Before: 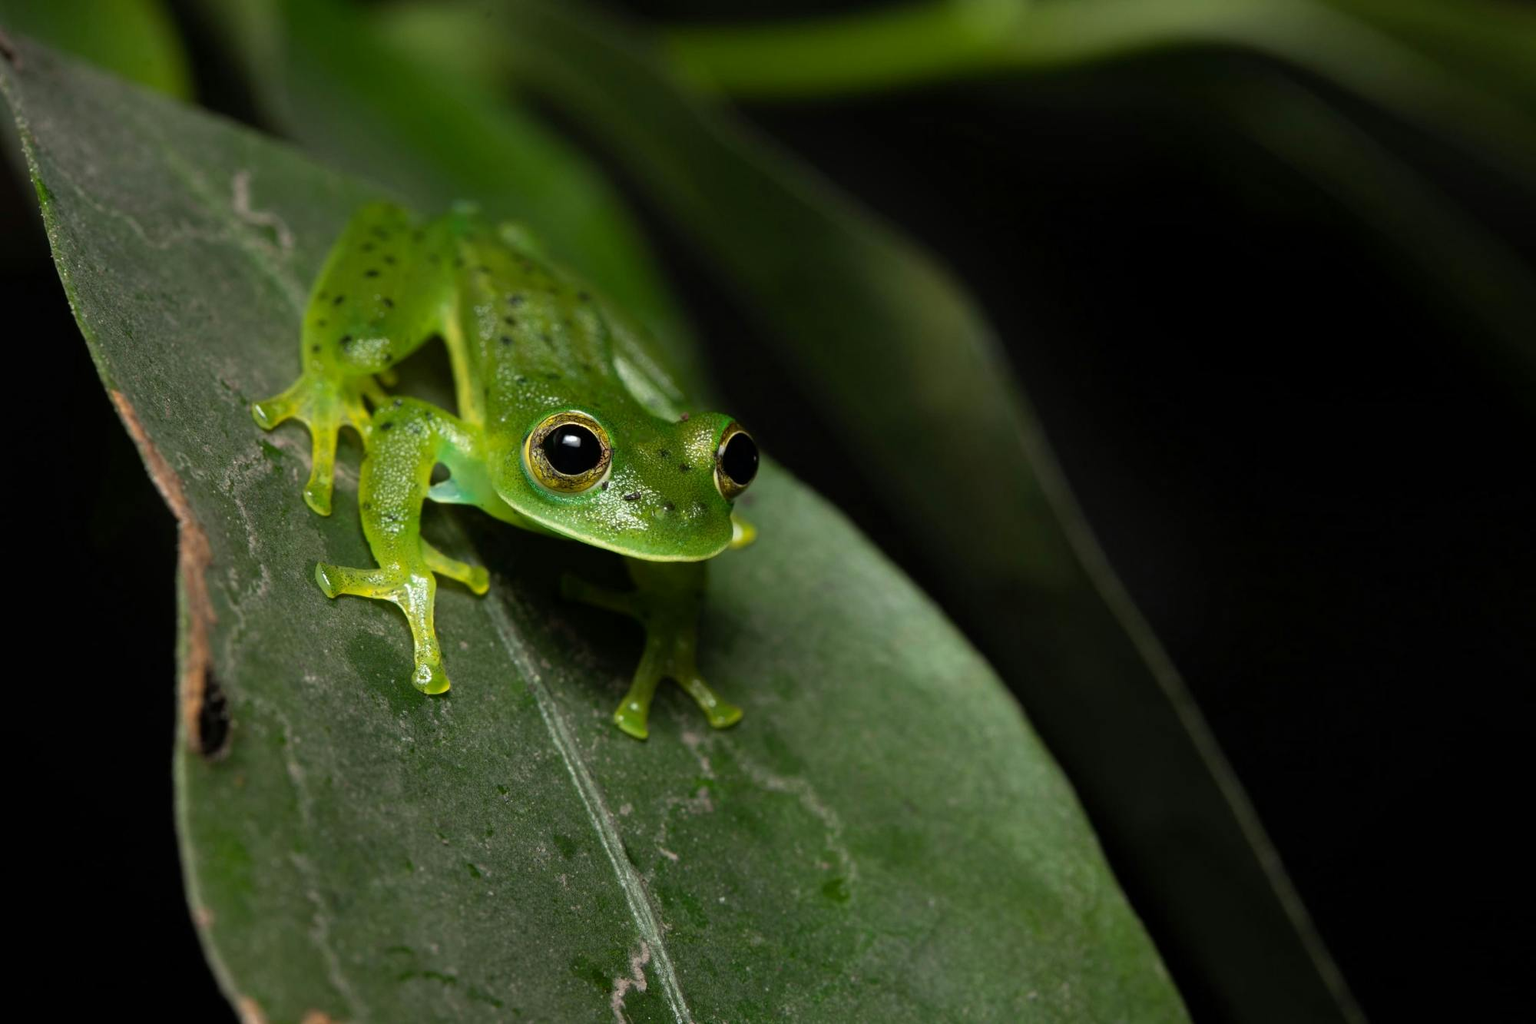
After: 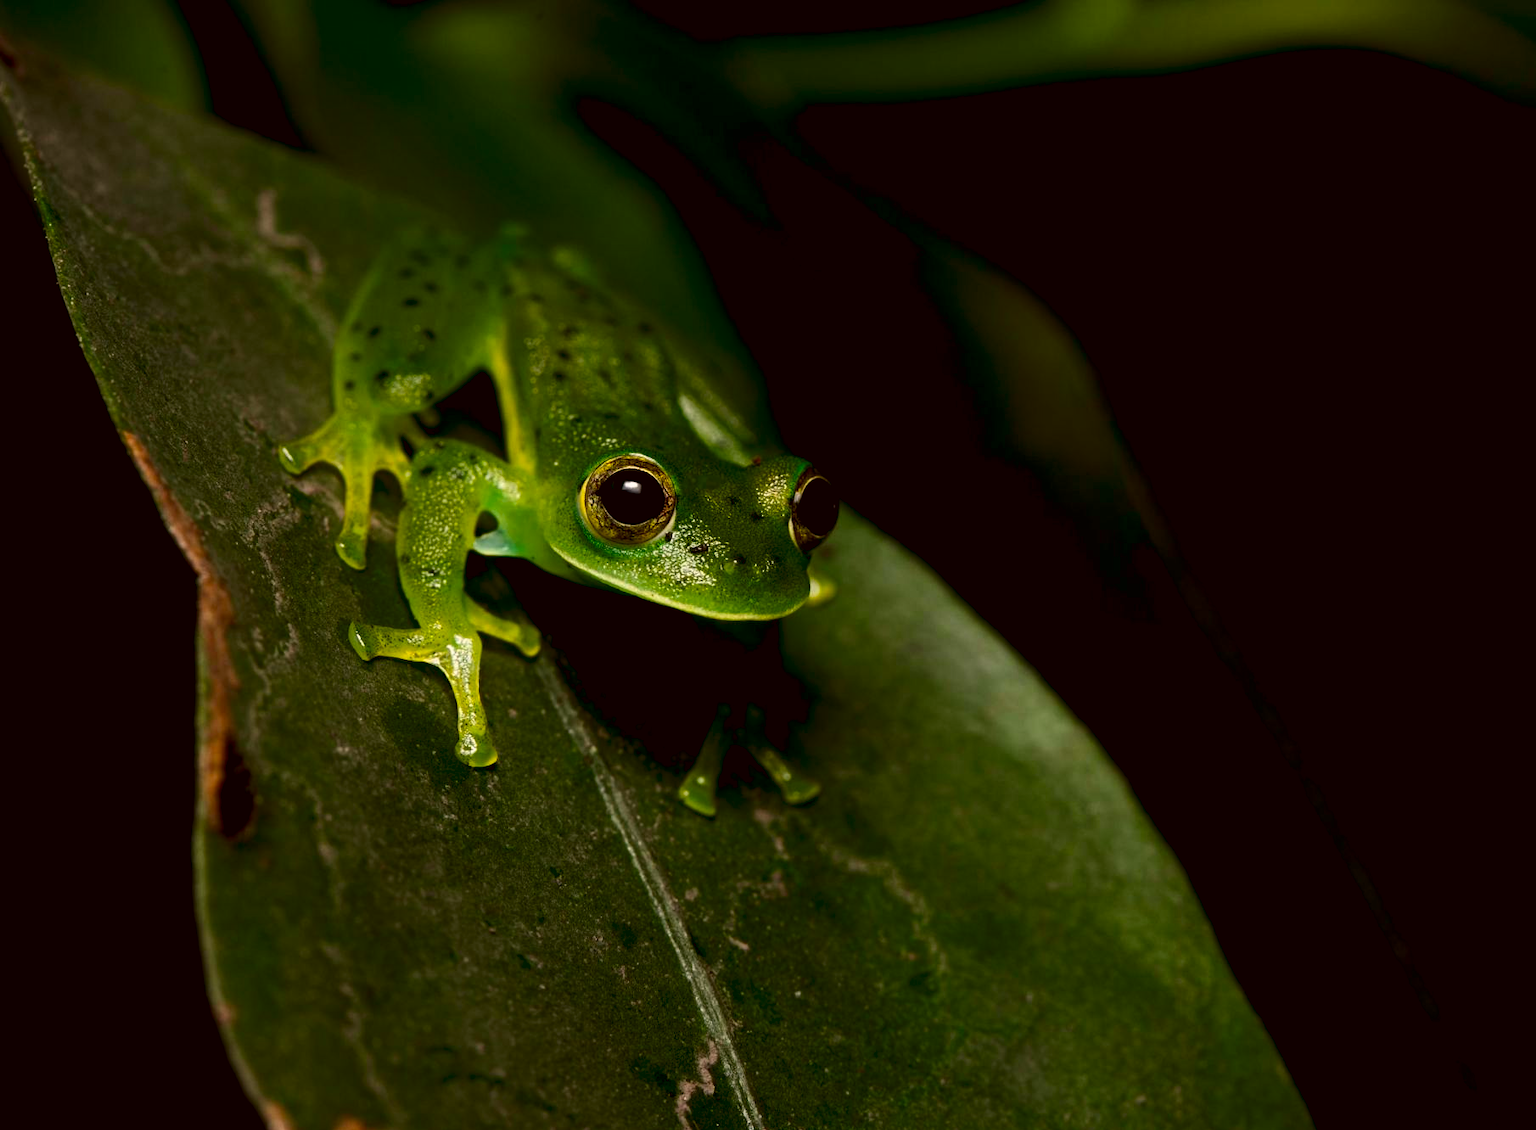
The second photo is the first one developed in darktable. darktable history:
contrast brightness saturation: contrast 0.128, brightness -0.221, saturation 0.139
color balance rgb: global offset › luminance -1.446%, perceptual saturation grading › global saturation 0.044%, perceptual saturation grading › mid-tones 11.64%, global vibrance 20%
color correction: highlights a* 6.62, highlights b* 8.04, shadows a* 6.55, shadows b* 7.44, saturation 0.923
crop: right 9.484%, bottom 0.038%
